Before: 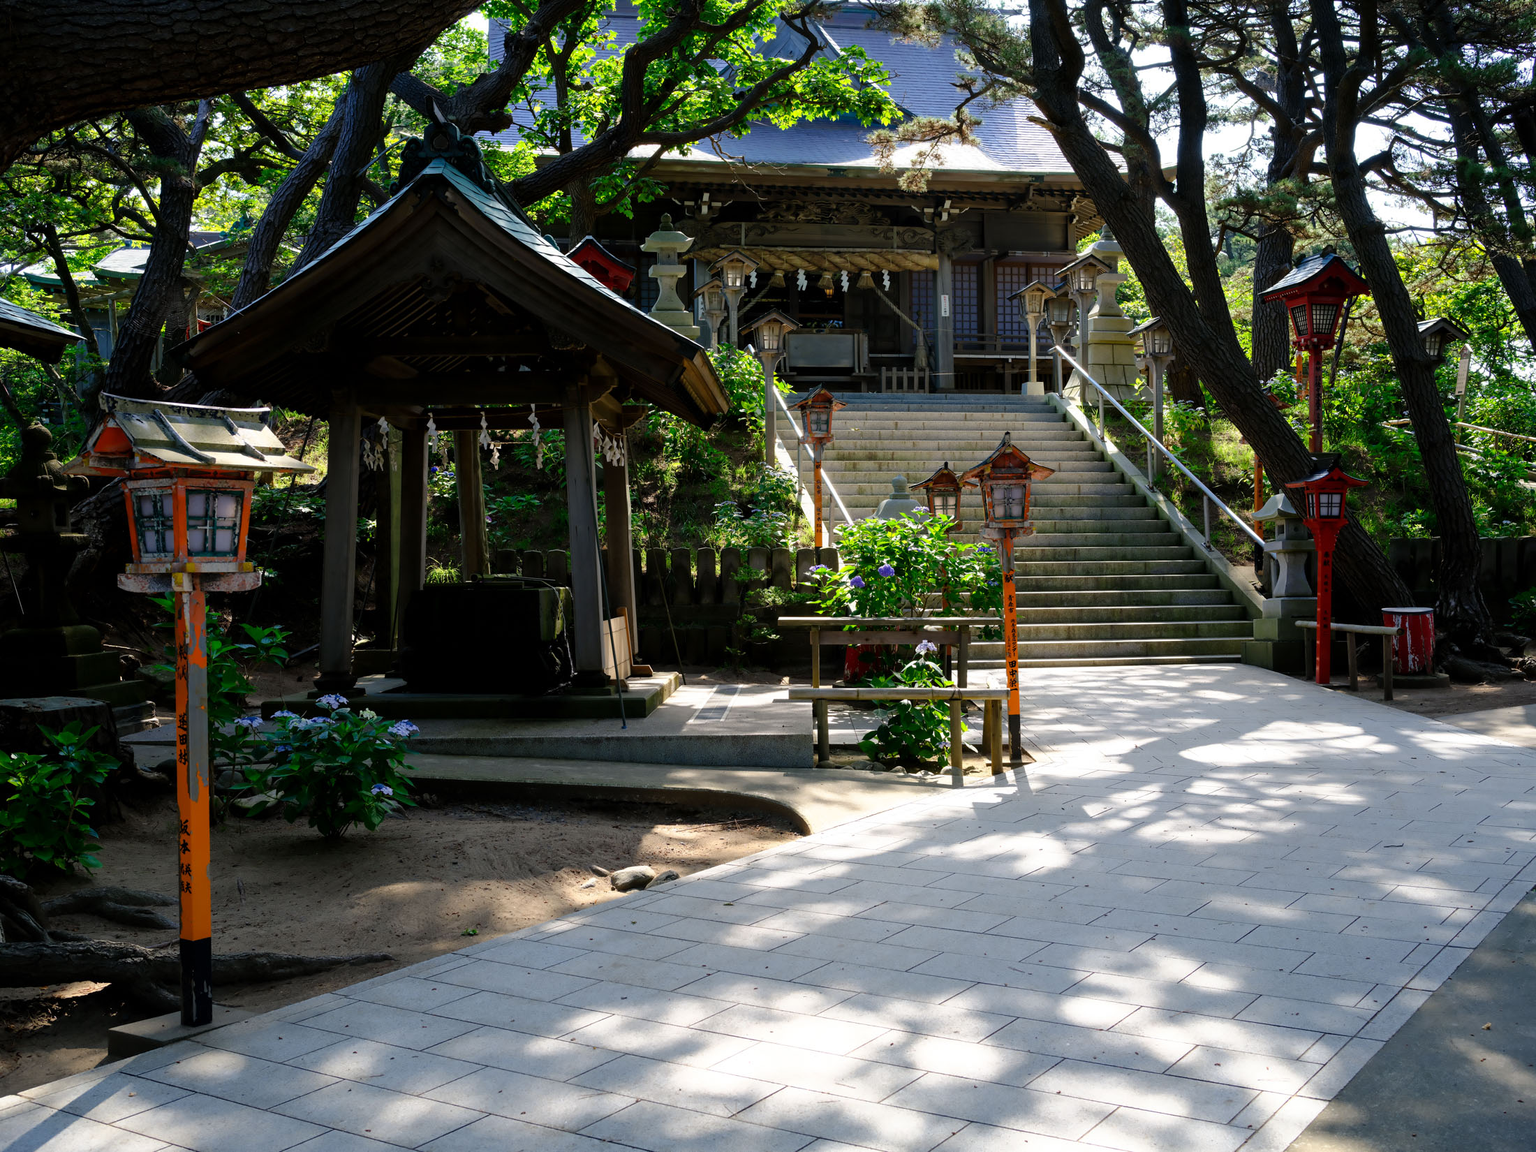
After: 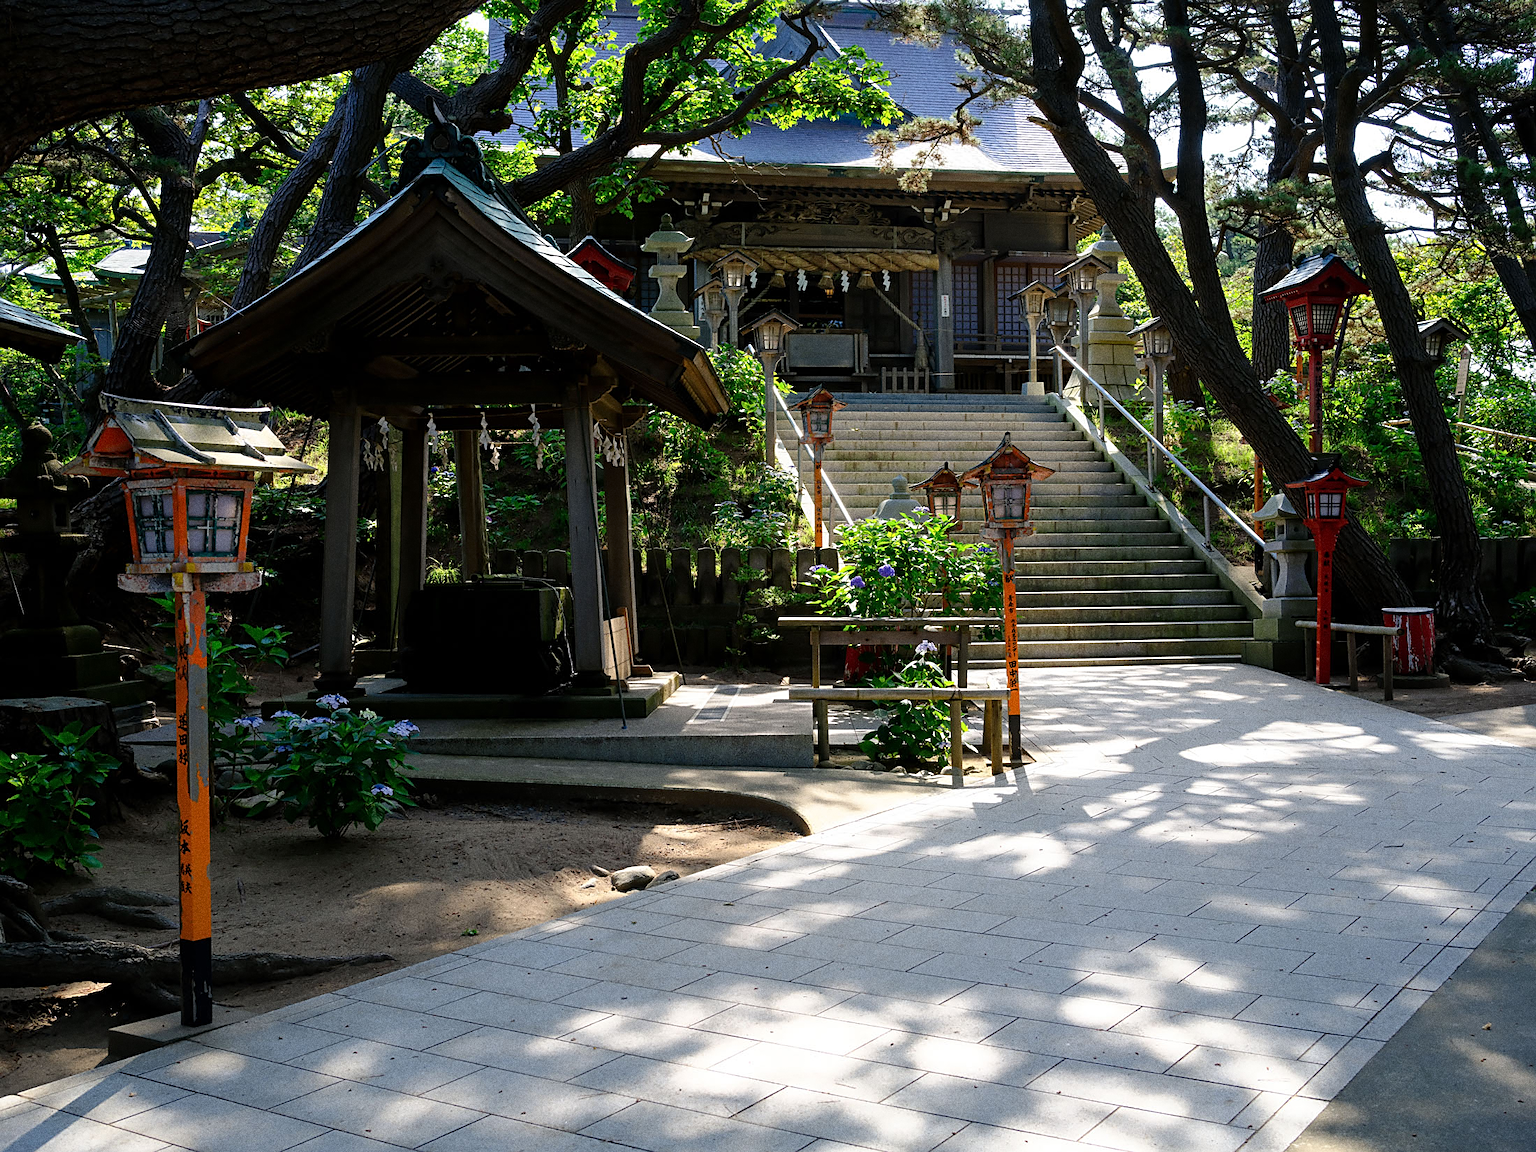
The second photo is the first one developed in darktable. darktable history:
grain: coarseness 0.09 ISO, strength 40%
sharpen: on, module defaults
